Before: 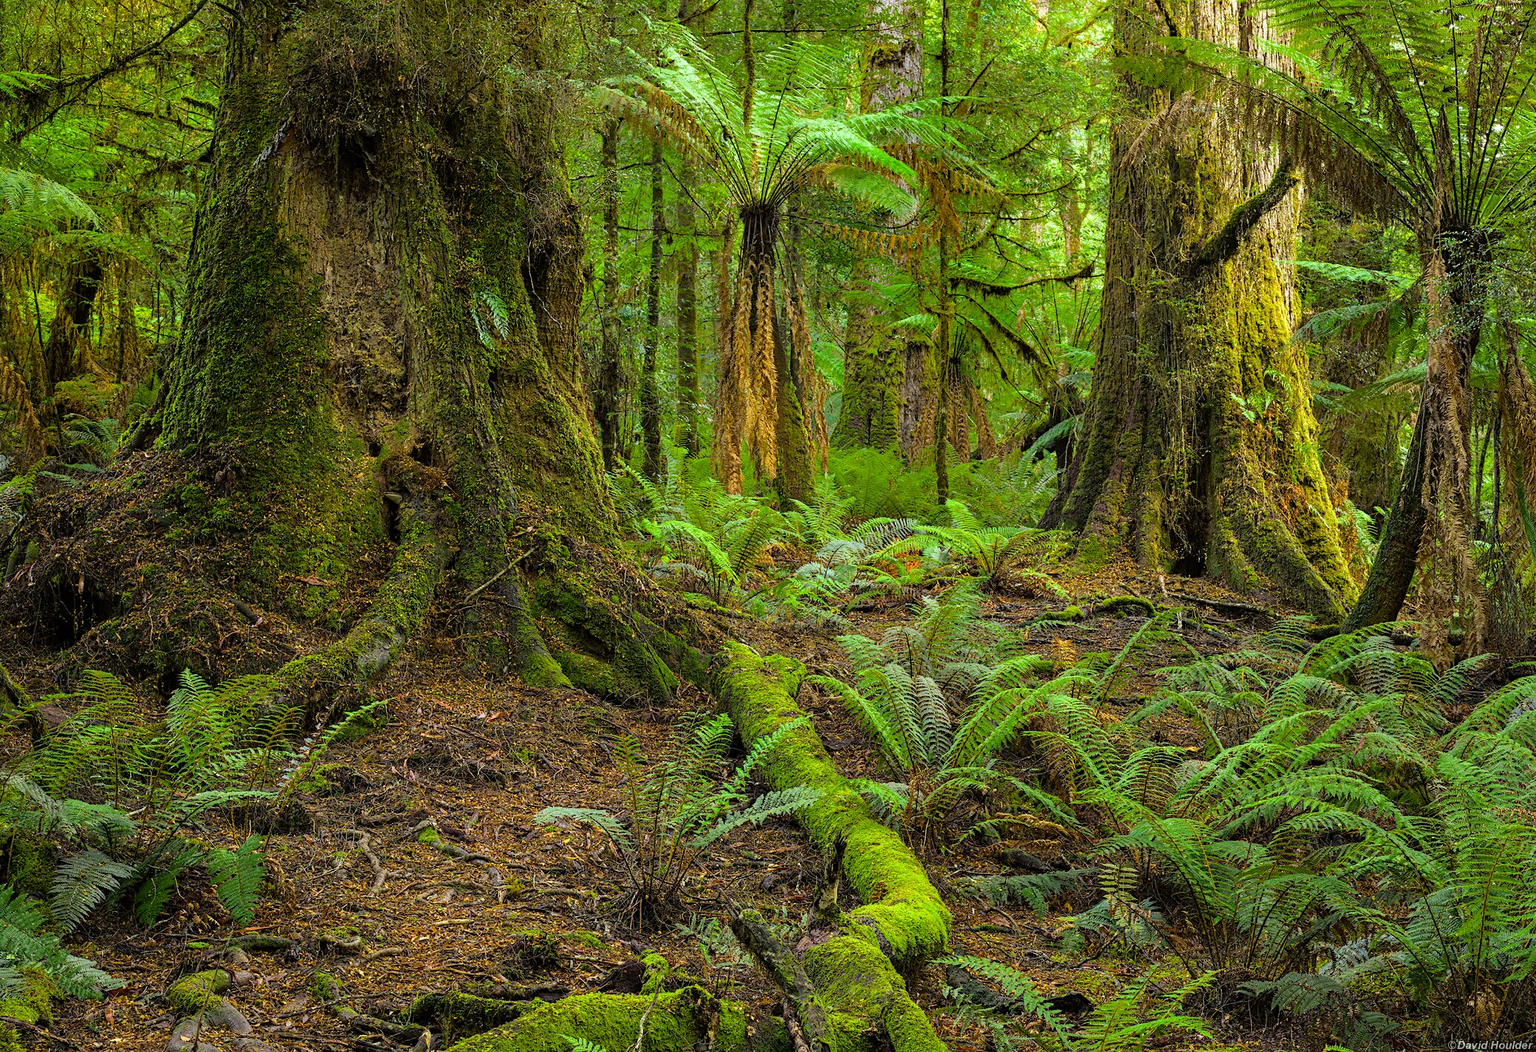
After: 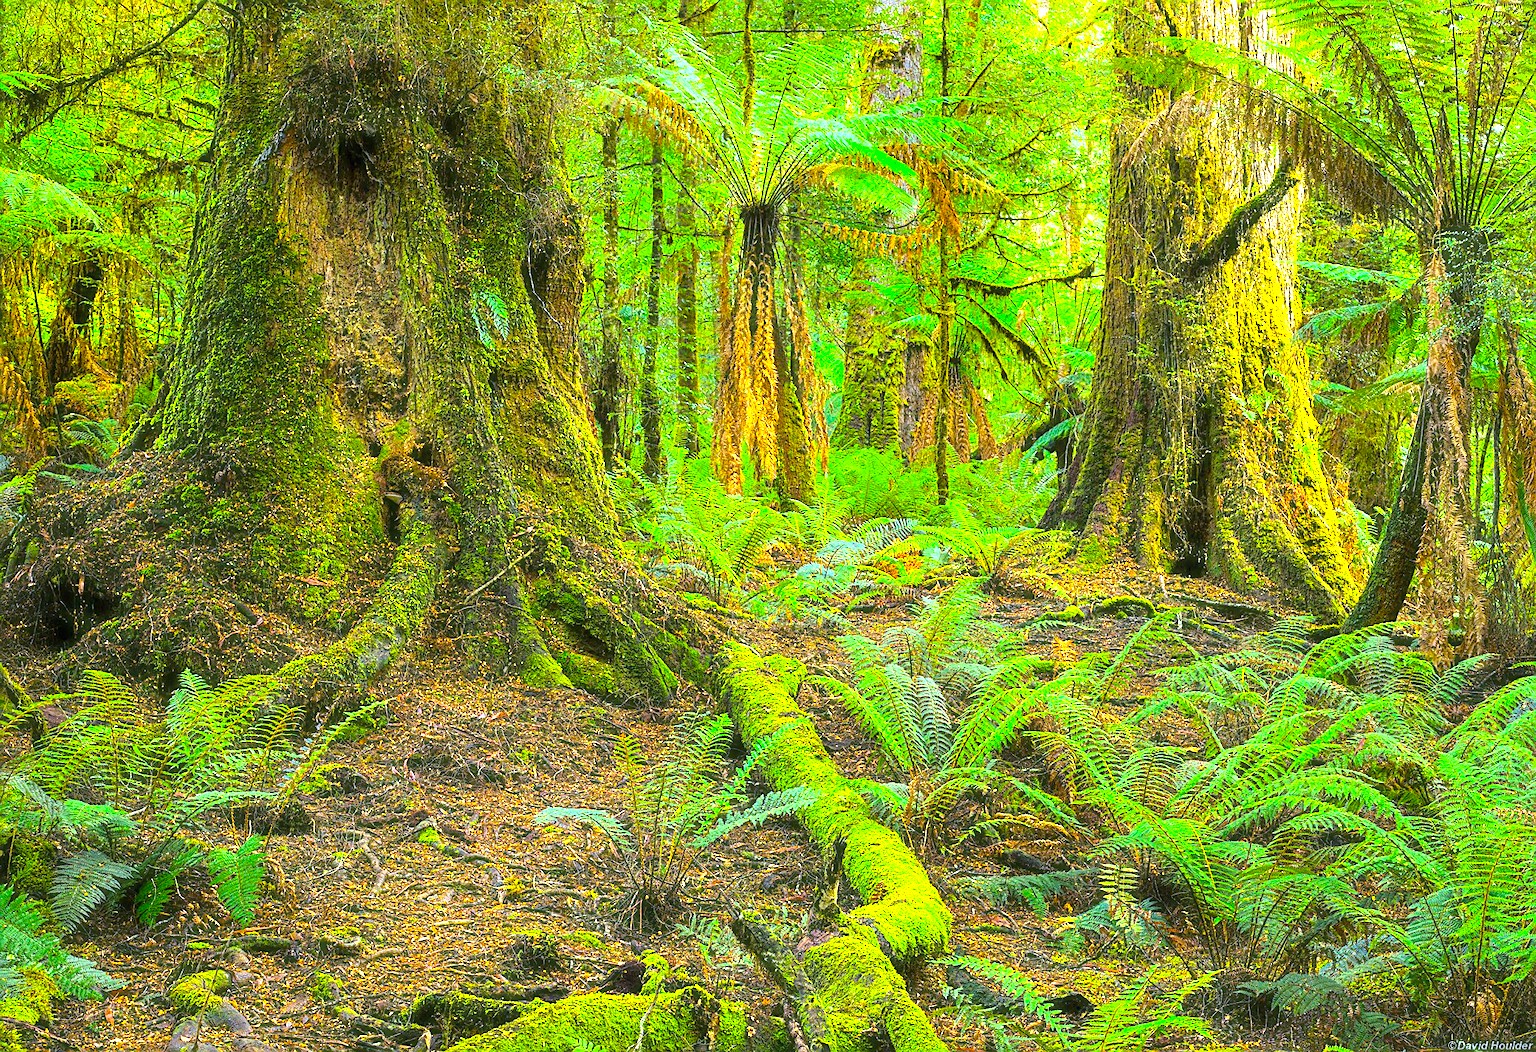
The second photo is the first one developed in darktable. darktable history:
haze removal: strength -0.09, distance 0.358, compatibility mode true, adaptive false
sharpen: on, module defaults
color calibration: output R [1.422, -0.35, -0.252, 0], output G [-0.238, 1.259, -0.084, 0], output B [-0.081, -0.196, 1.58, 0], output brightness [0.49, 0.671, -0.57, 0], illuminant same as pipeline (D50), adaptation none (bypass), saturation algorithm version 1 (2020)
